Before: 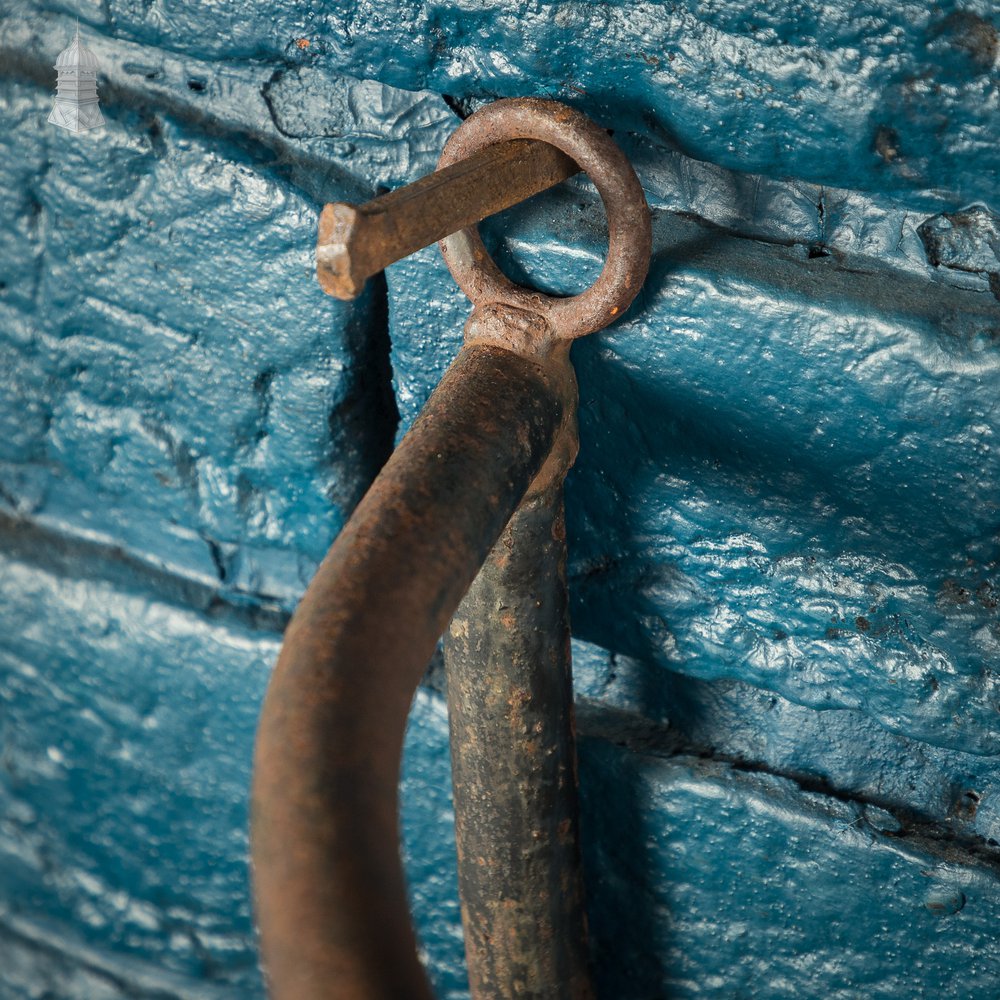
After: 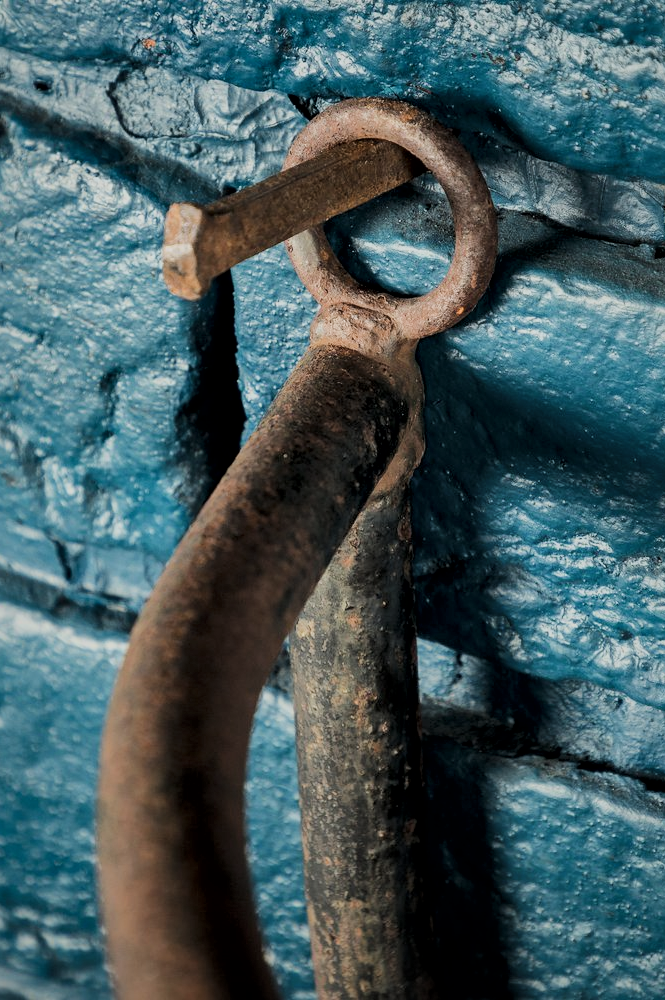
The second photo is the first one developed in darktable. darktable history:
crop: left 15.408%, right 17.832%
filmic rgb: black relative exposure -7.14 EV, white relative exposure 5.38 EV, hardness 3.02, color science v5 (2021), contrast in shadows safe, contrast in highlights safe
local contrast: mode bilateral grid, contrast 26, coarseness 60, detail 152%, midtone range 0.2
